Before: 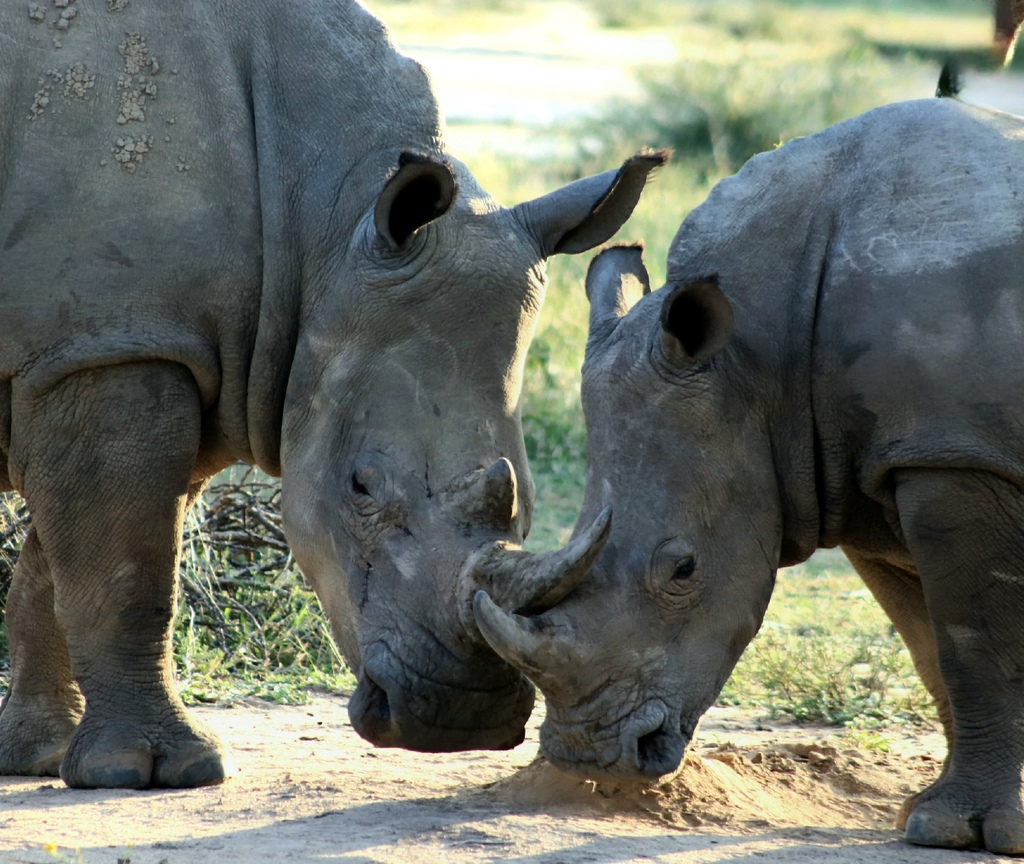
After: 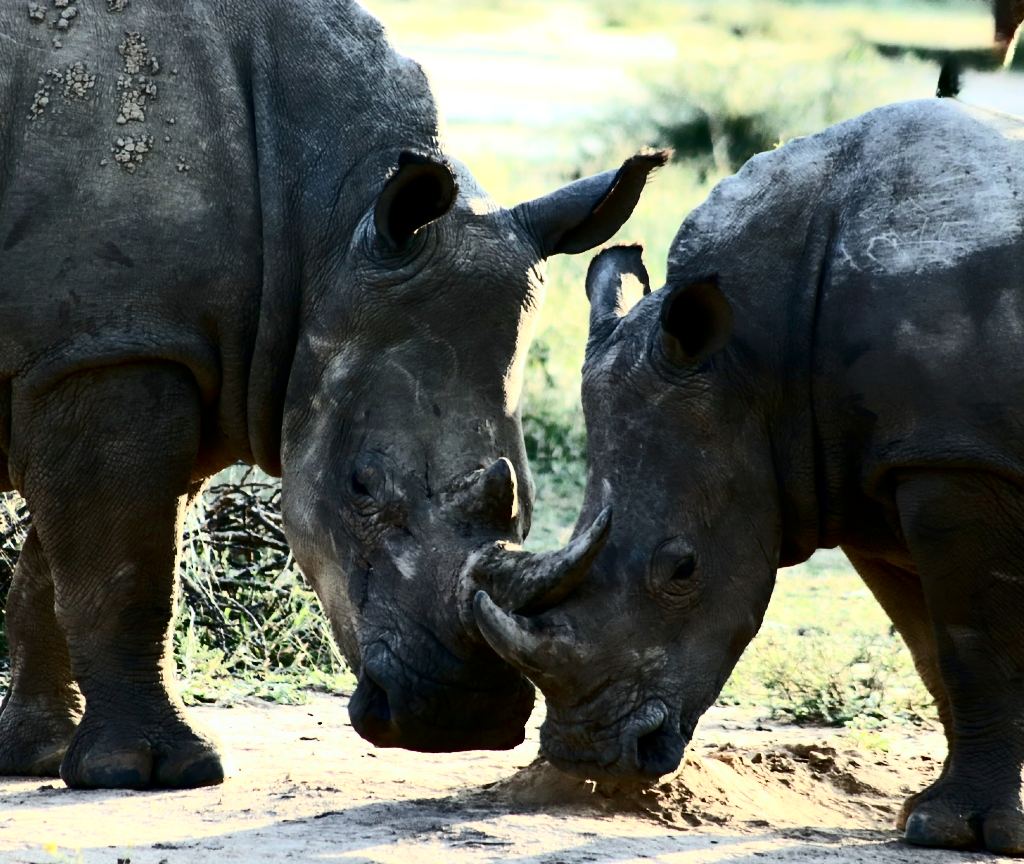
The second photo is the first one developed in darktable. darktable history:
shadows and highlights: shadows 5.98, soften with gaussian
contrast brightness saturation: contrast 0.497, saturation -0.102
